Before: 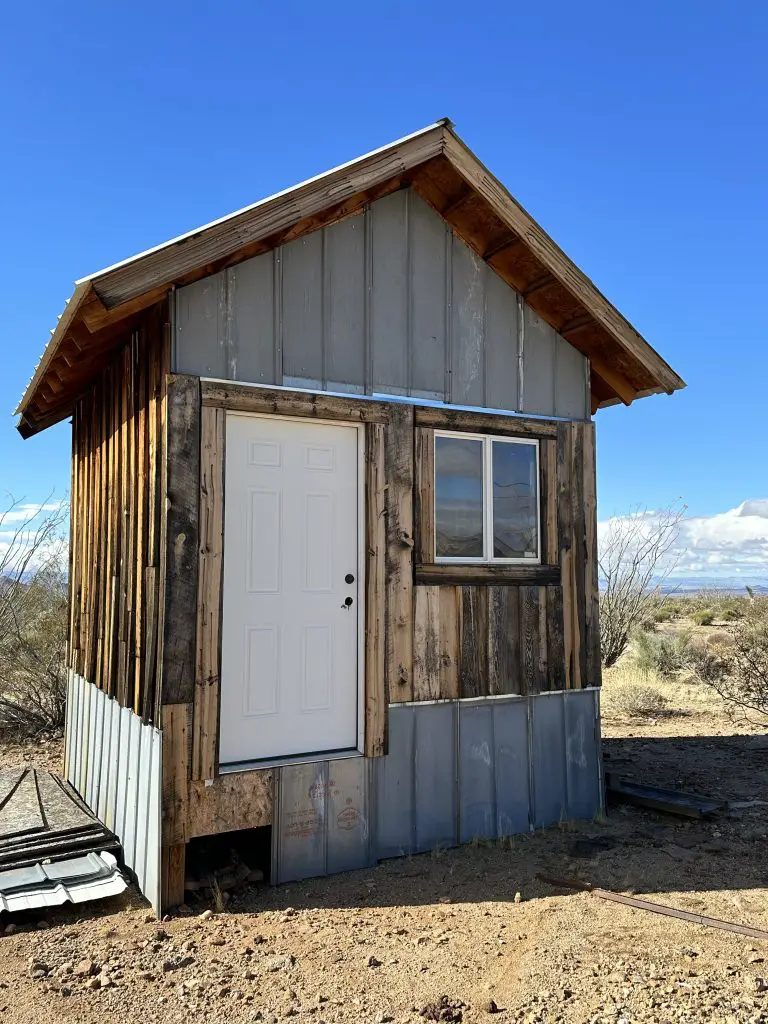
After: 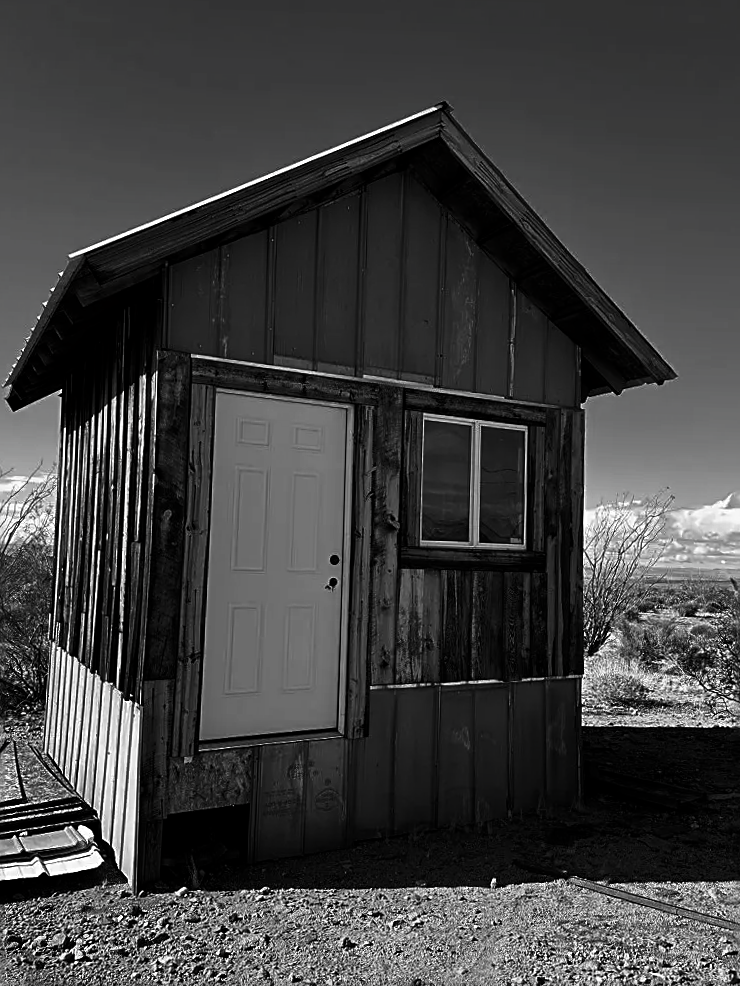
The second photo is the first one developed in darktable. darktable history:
tone equalizer: edges refinement/feathering 500, mask exposure compensation -1.57 EV, preserve details no
sharpen: on, module defaults
crop and rotate: angle -1.63°
contrast brightness saturation: contrast -0.027, brightness -0.609, saturation -0.995
color balance rgb: linear chroma grading › global chroma 14.465%, perceptual saturation grading › global saturation 20%, perceptual saturation grading › highlights -24.774%, perceptual saturation grading › shadows 25.32%, global vibrance 7.682%
